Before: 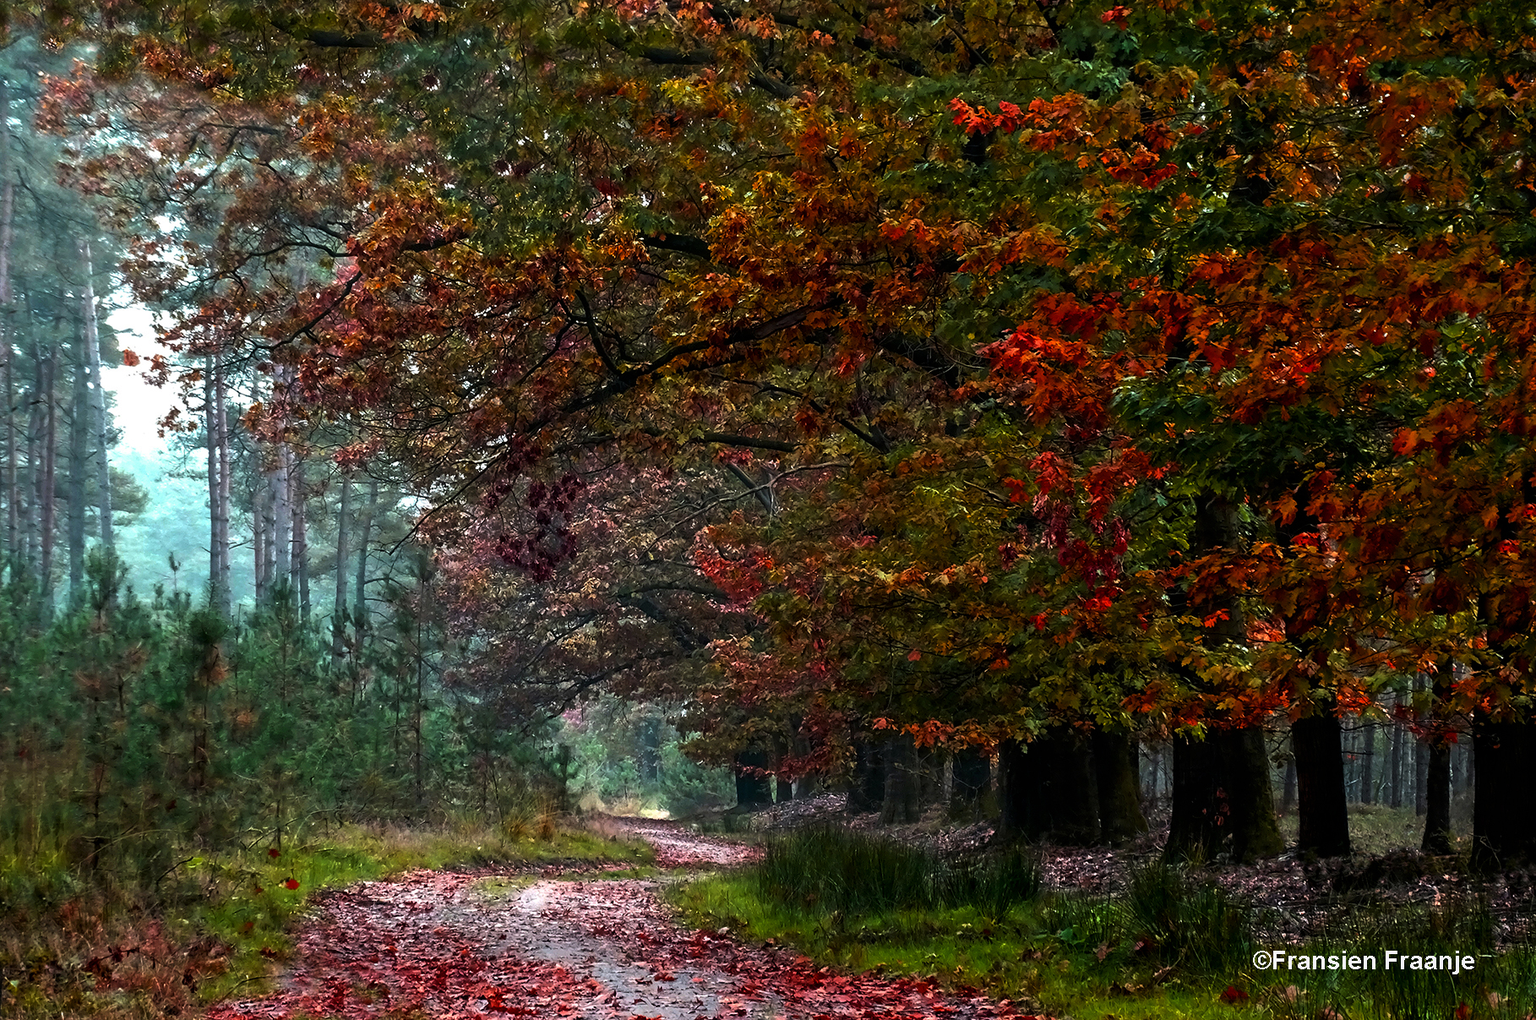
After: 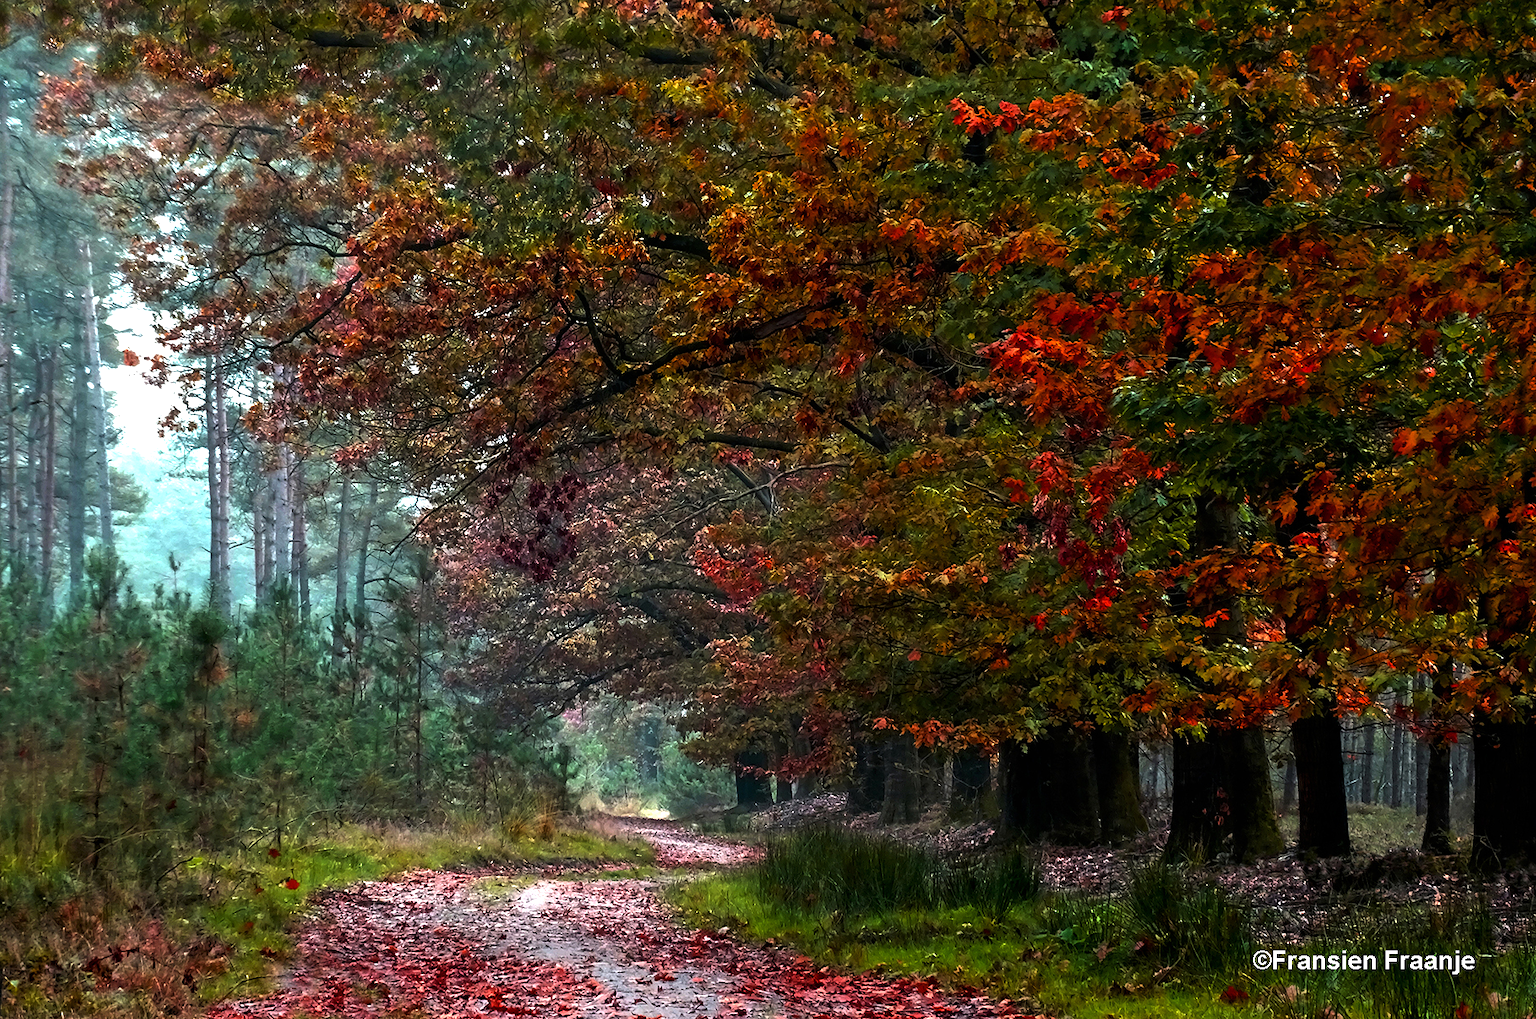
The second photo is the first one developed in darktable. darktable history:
exposure: exposure 0.354 EV, compensate exposure bias true, compensate highlight preservation false
